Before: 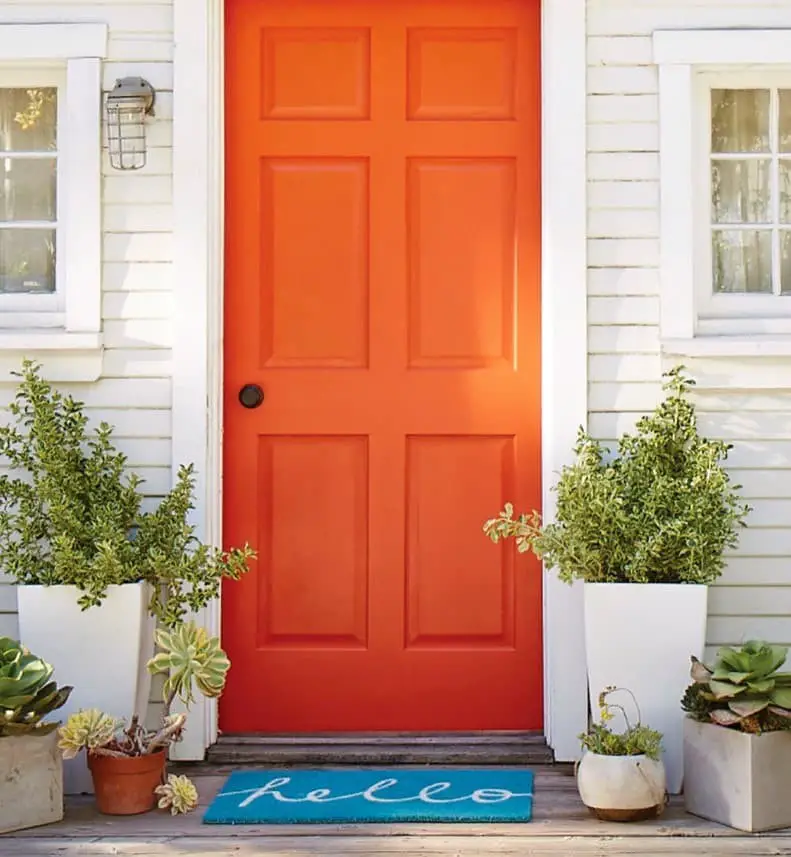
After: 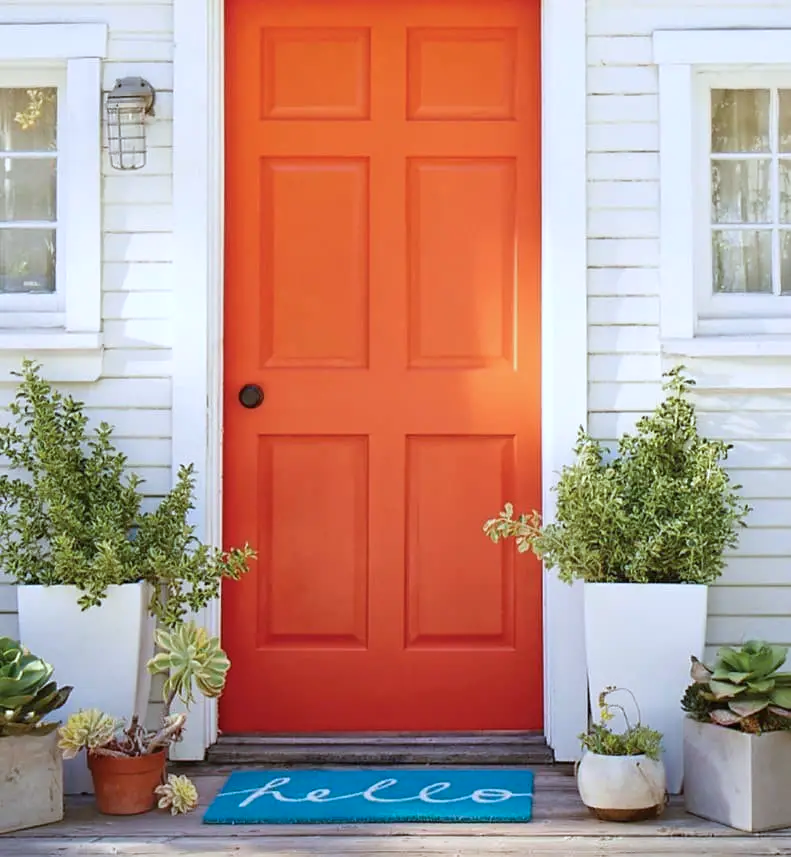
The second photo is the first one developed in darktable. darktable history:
color calibration: x 0.367, y 0.379, temperature 4395.86 K
